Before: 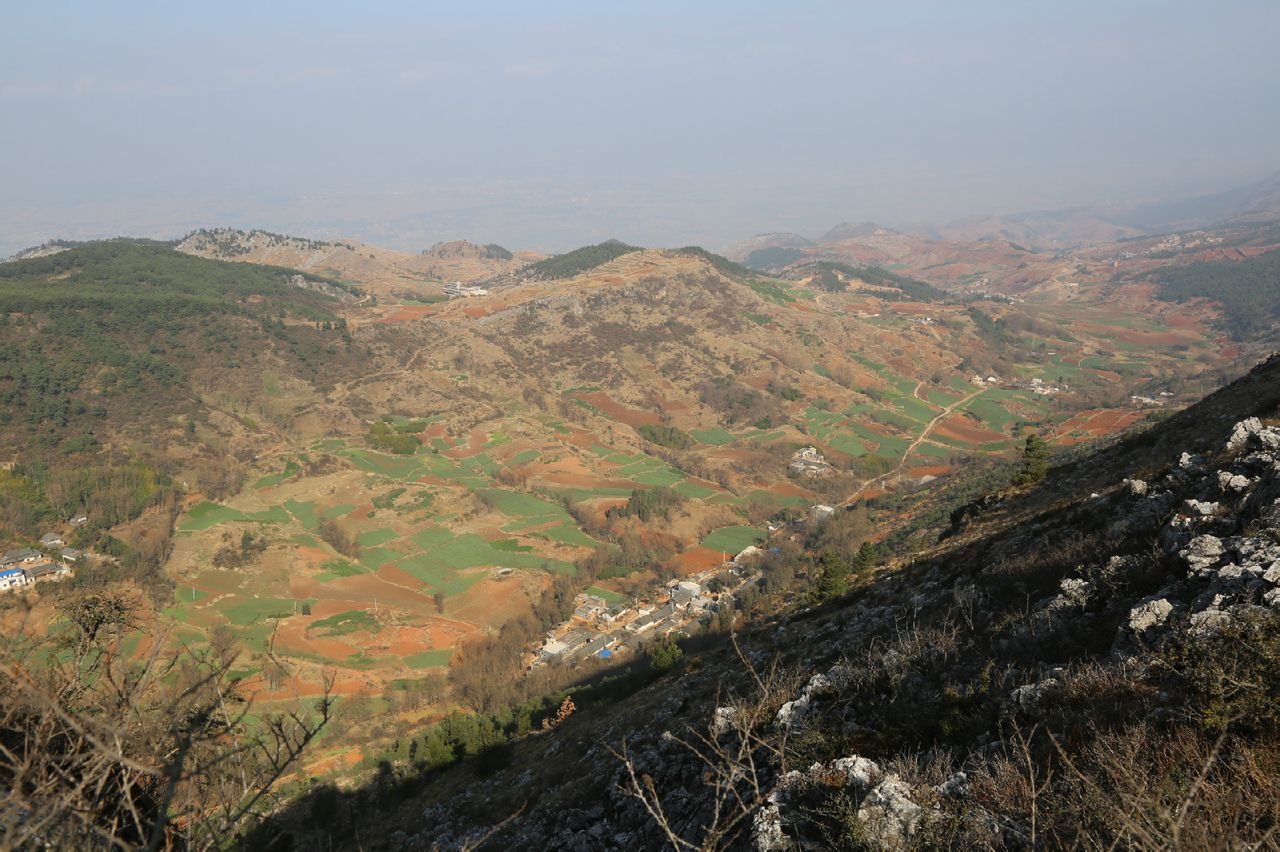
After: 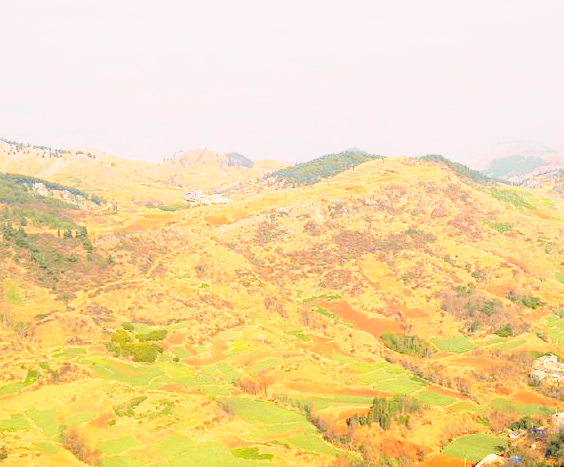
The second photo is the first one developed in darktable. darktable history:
color correction: highlights a* 3.22, highlights b* 1.93, saturation 1.19
tone curve: curves: ch0 [(0, 0) (0.062, 0.023) (0.168, 0.142) (0.359, 0.44) (0.469, 0.544) (0.634, 0.722) (0.839, 0.909) (0.998, 0.978)]; ch1 [(0, 0) (0.437, 0.453) (0.472, 0.47) (0.502, 0.504) (0.527, 0.546) (0.568, 0.619) (0.608, 0.665) (0.669, 0.748) (0.859, 0.899) (1, 1)]; ch2 [(0, 0) (0.33, 0.301) (0.421, 0.443) (0.473, 0.498) (0.509, 0.5) (0.535, 0.564) (0.575, 0.625) (0.608, 0.676) (1, 1)], color space Lab, independent channels, preserve colors none
base curve: curves: ch0 [(0, 0) (0.026, 0.03) (0.109, 0.232) (0.351, 0.748) (0.669, 0.968) (1, 1)], preserve colors none
crop: left 20.248%, top 10.86%, right 35.675%, bottom 34.321%
